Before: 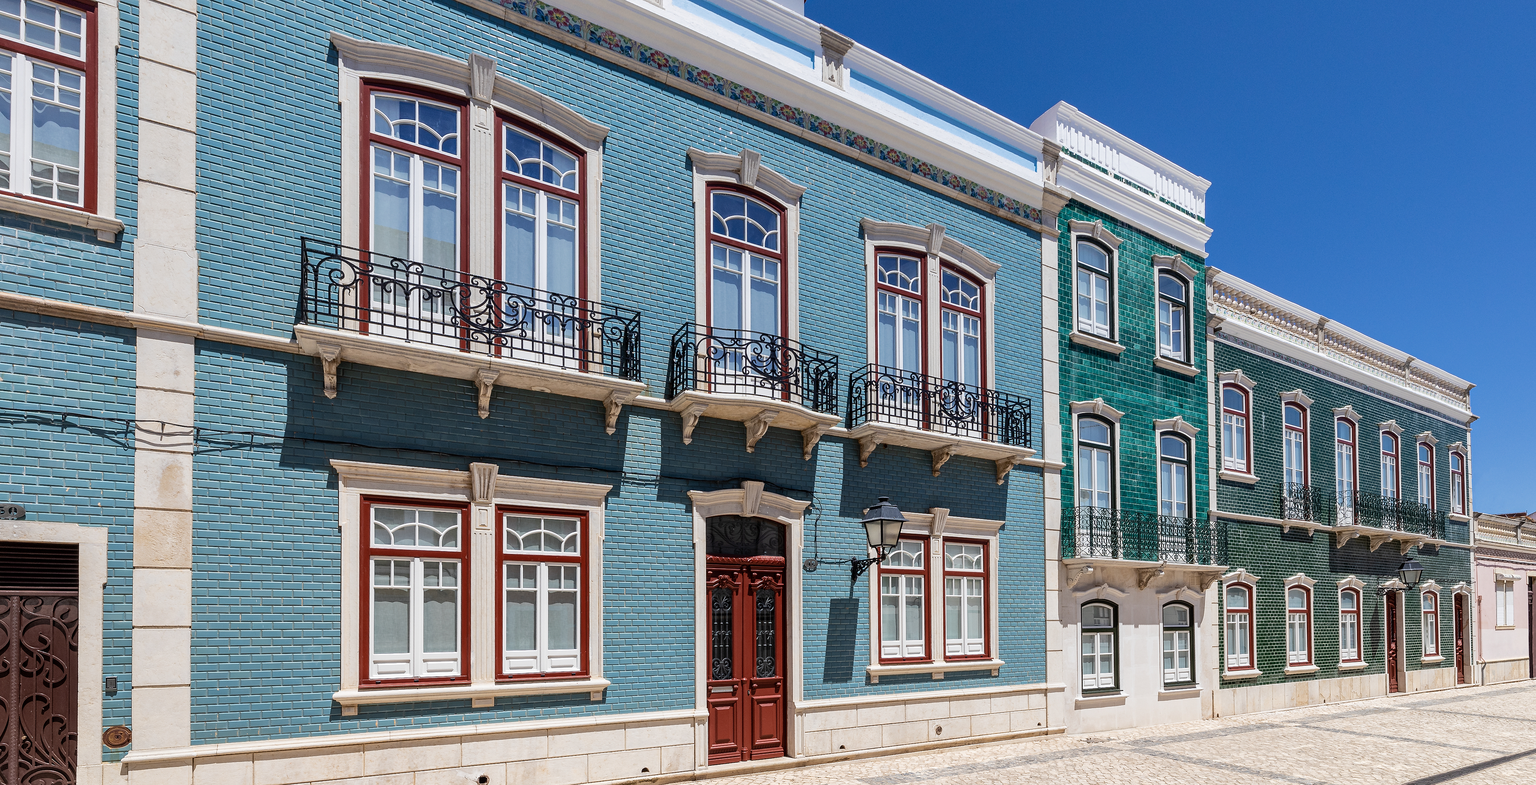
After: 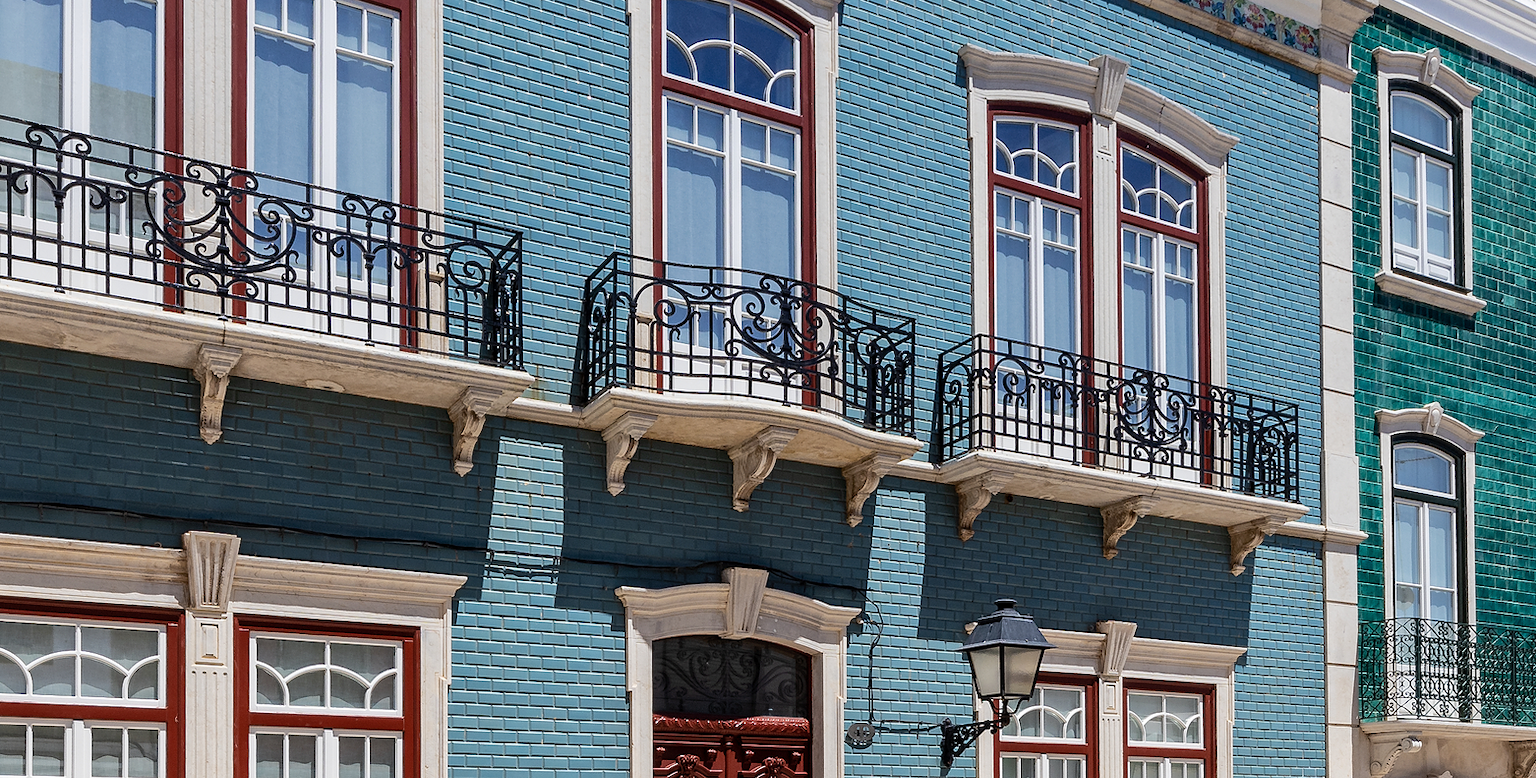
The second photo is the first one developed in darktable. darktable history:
crop: left 24.597%, top 24.892%, right 25.065%, bottom 25.145%
